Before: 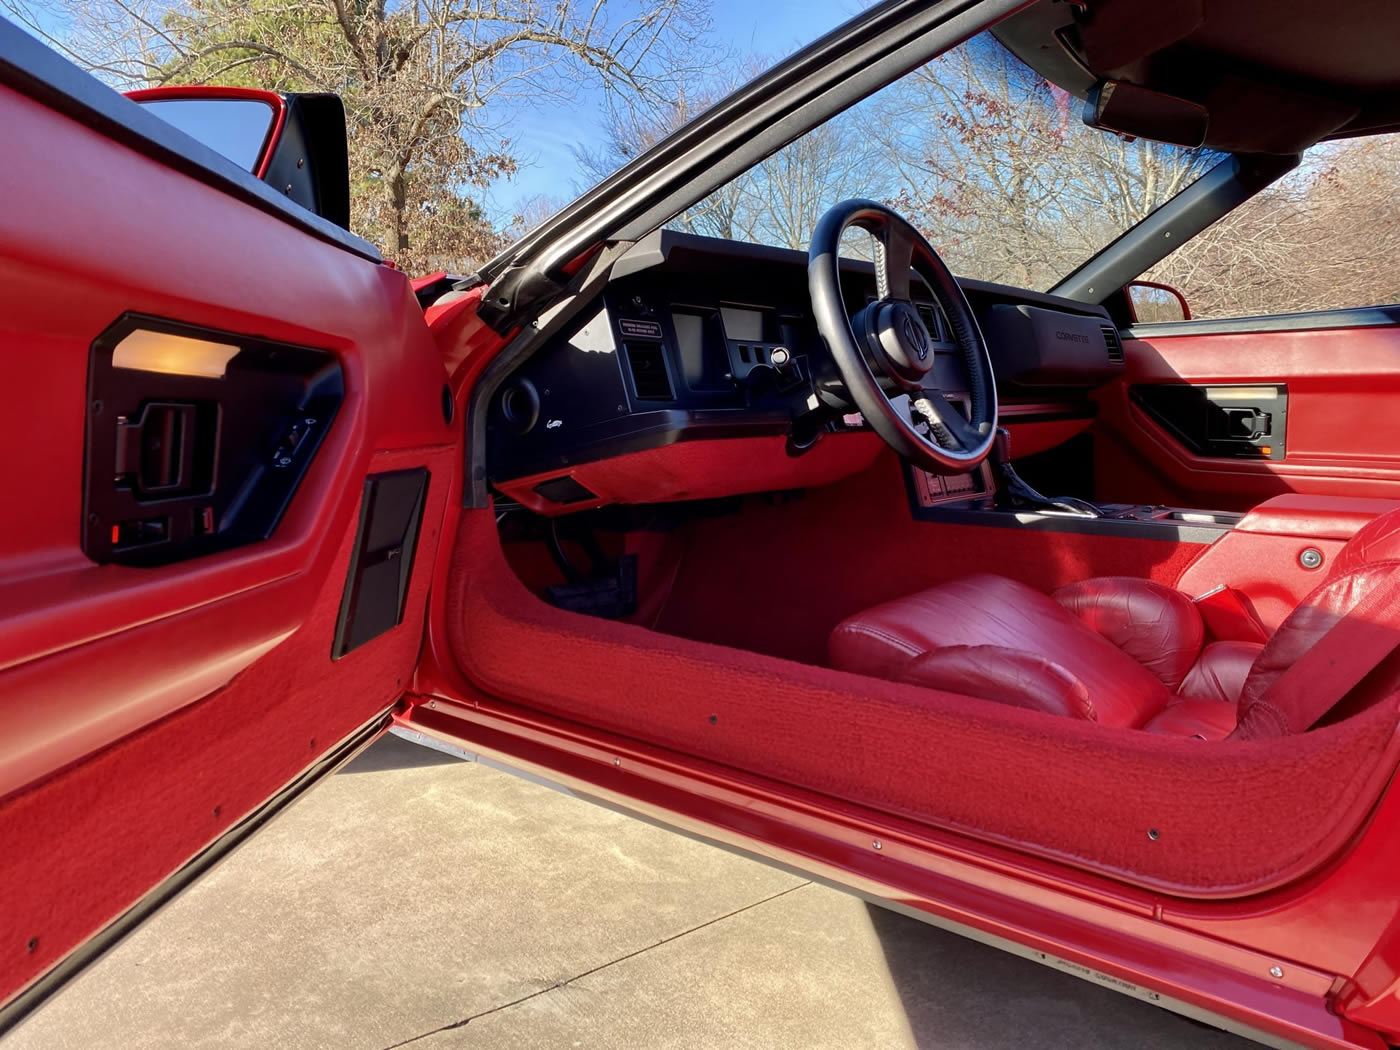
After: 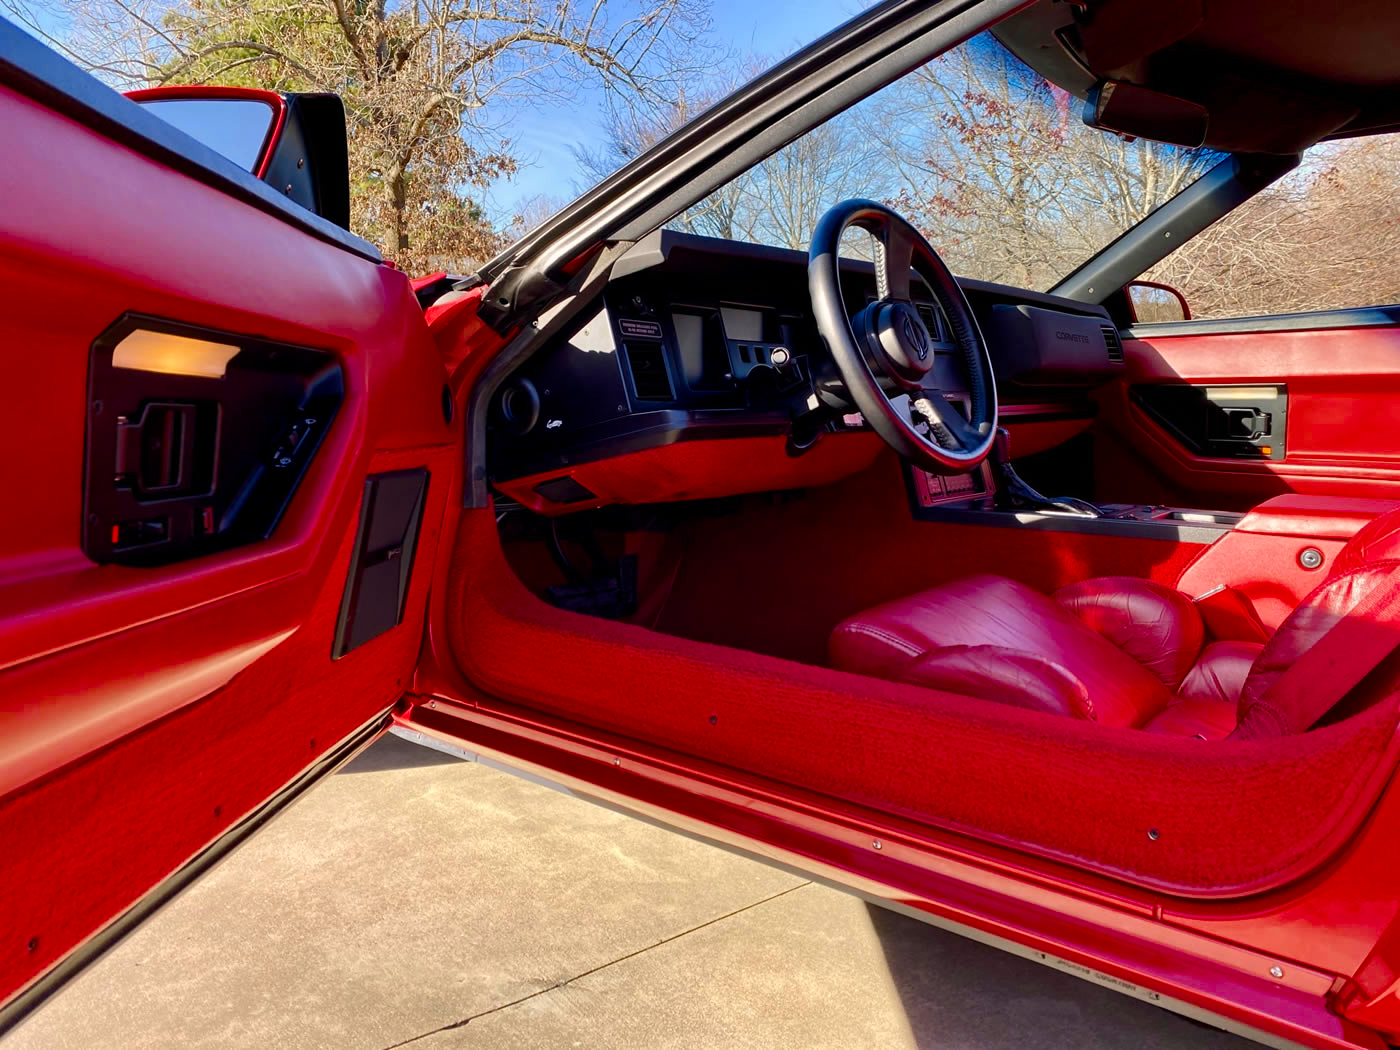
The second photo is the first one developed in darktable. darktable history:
contrast brightness saturation: contrast 0.081, saturation 0.023
color calibration: illuminant same as pipeline (D50), adaptation none (bypass), x 0.332, y 0.333, temperature 5019.33 K
color balance rgb: highlights gain › chroma 1.091%, highlights gain › hue 53.83°, perceptual saturation grading › global saturation 35.023%, perceptual saturation grading › highlights -29.793%, perceptual saturation grading › shadows 35.67%
